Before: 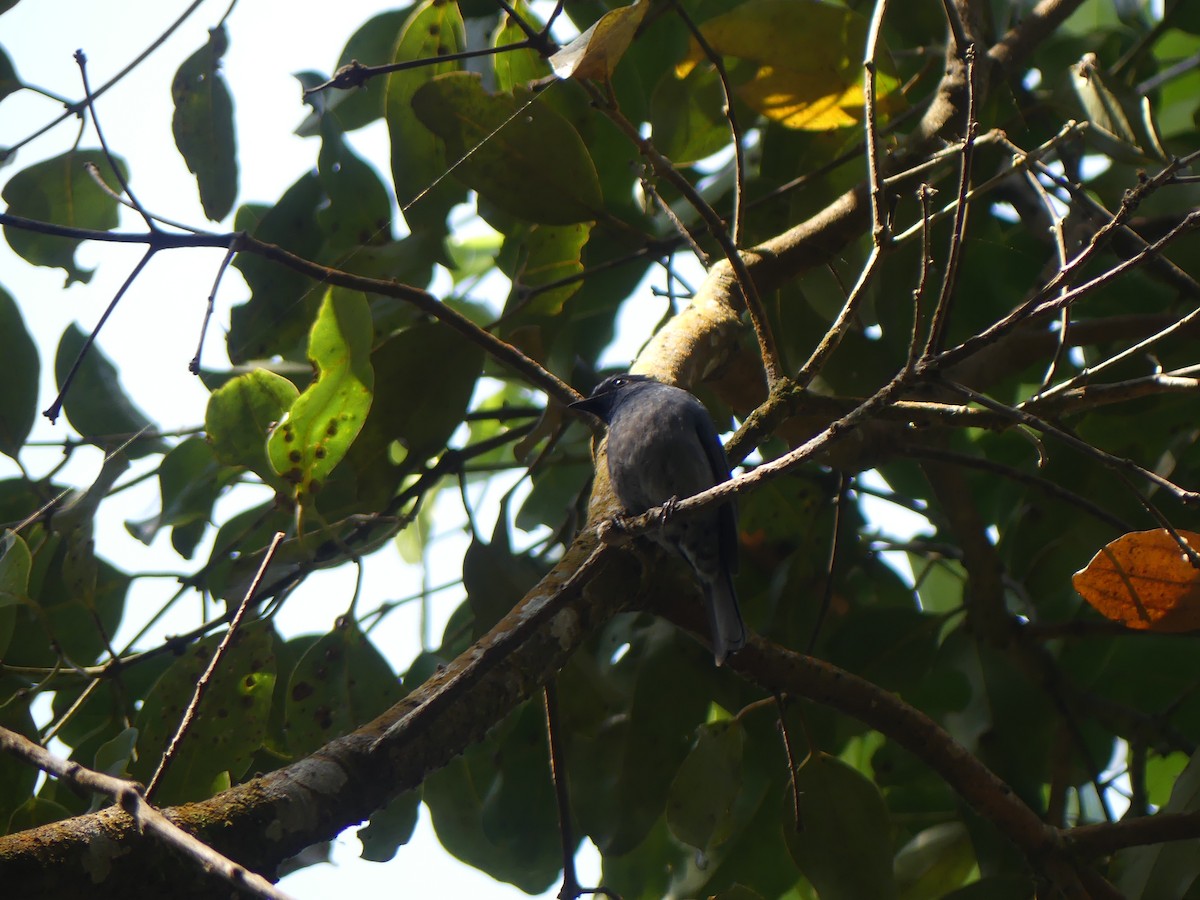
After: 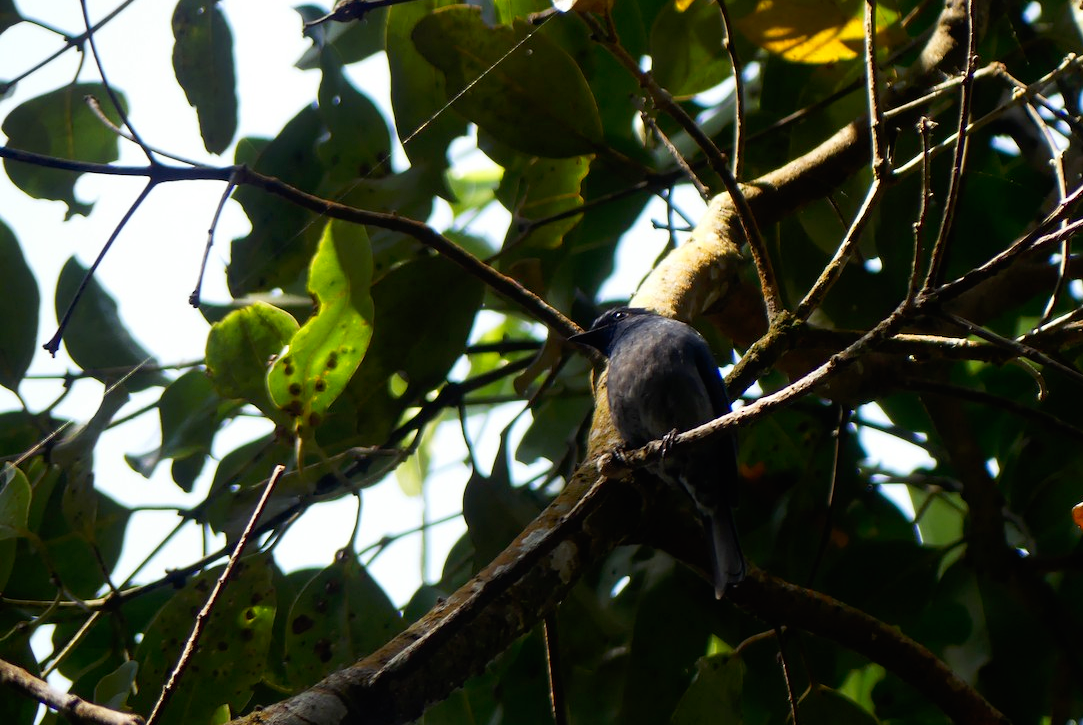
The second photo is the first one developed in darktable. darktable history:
crop: top 7.465%, right 9.685%, bottom 11.905%
tone curve: curves: ch0 [(0, 0) (0.118, 0.034) (0.182, 0.124) (0.265, 0.214) (0.504, 0.508) (0.783, 0.825) (1, 1)], preserve colors none
